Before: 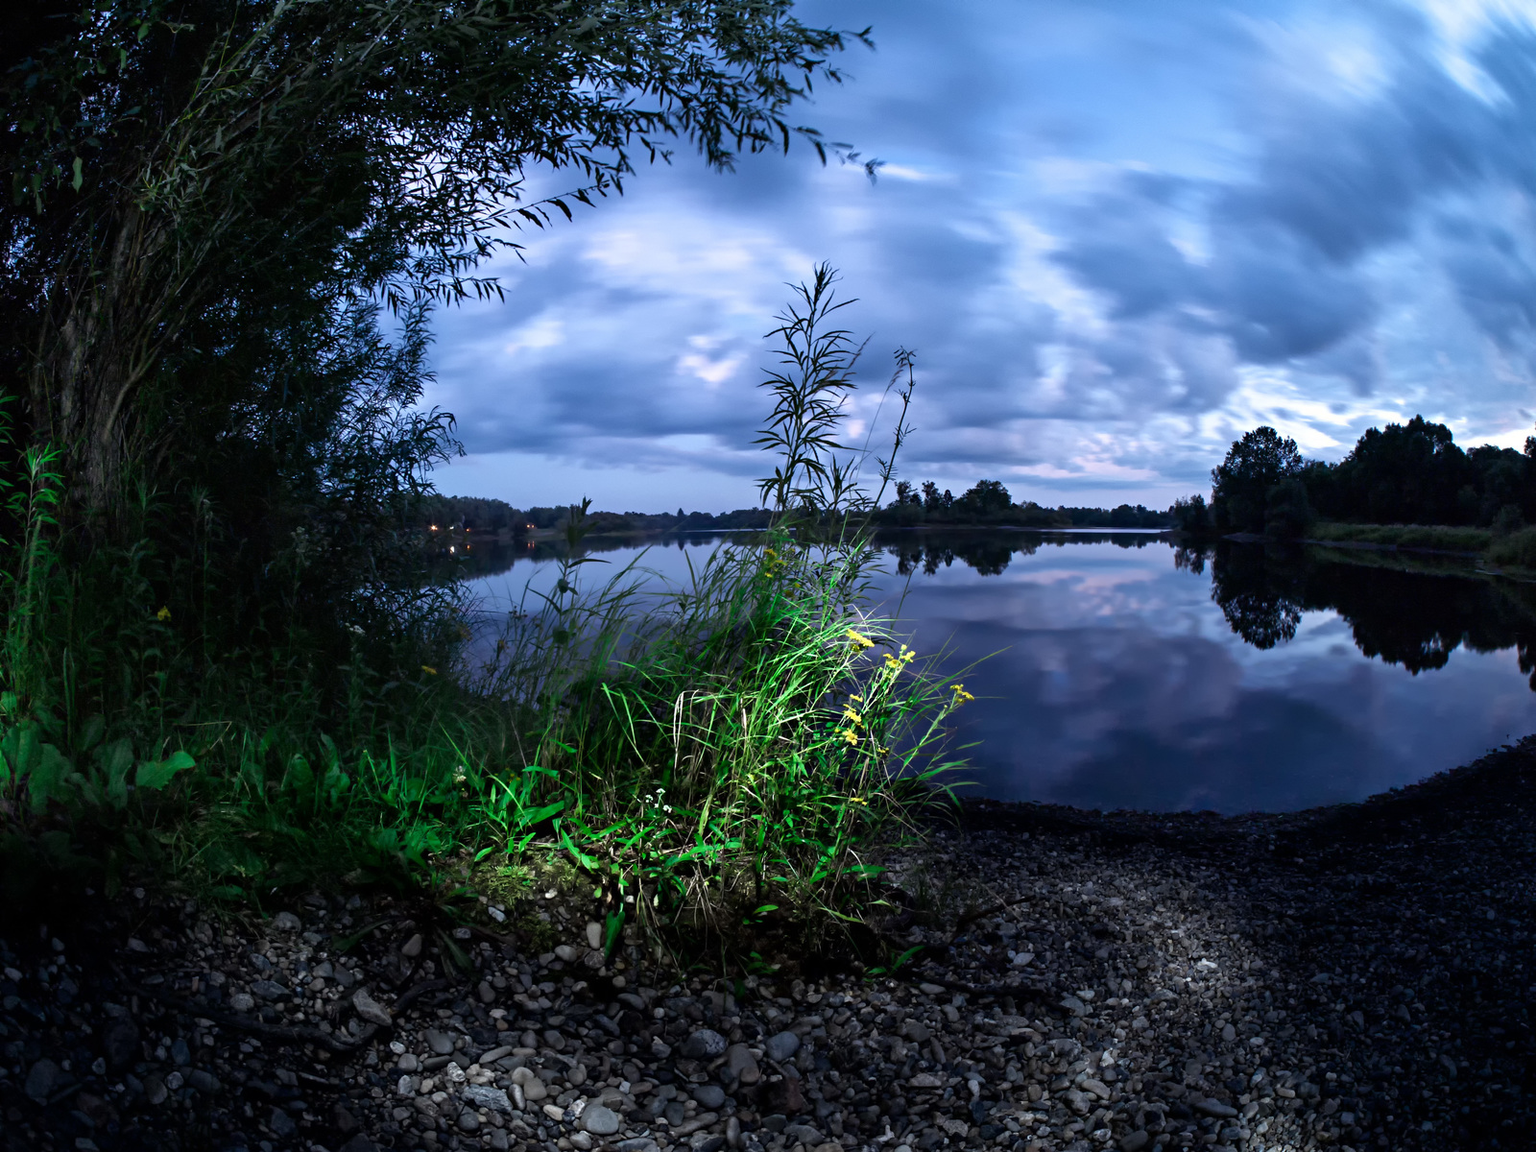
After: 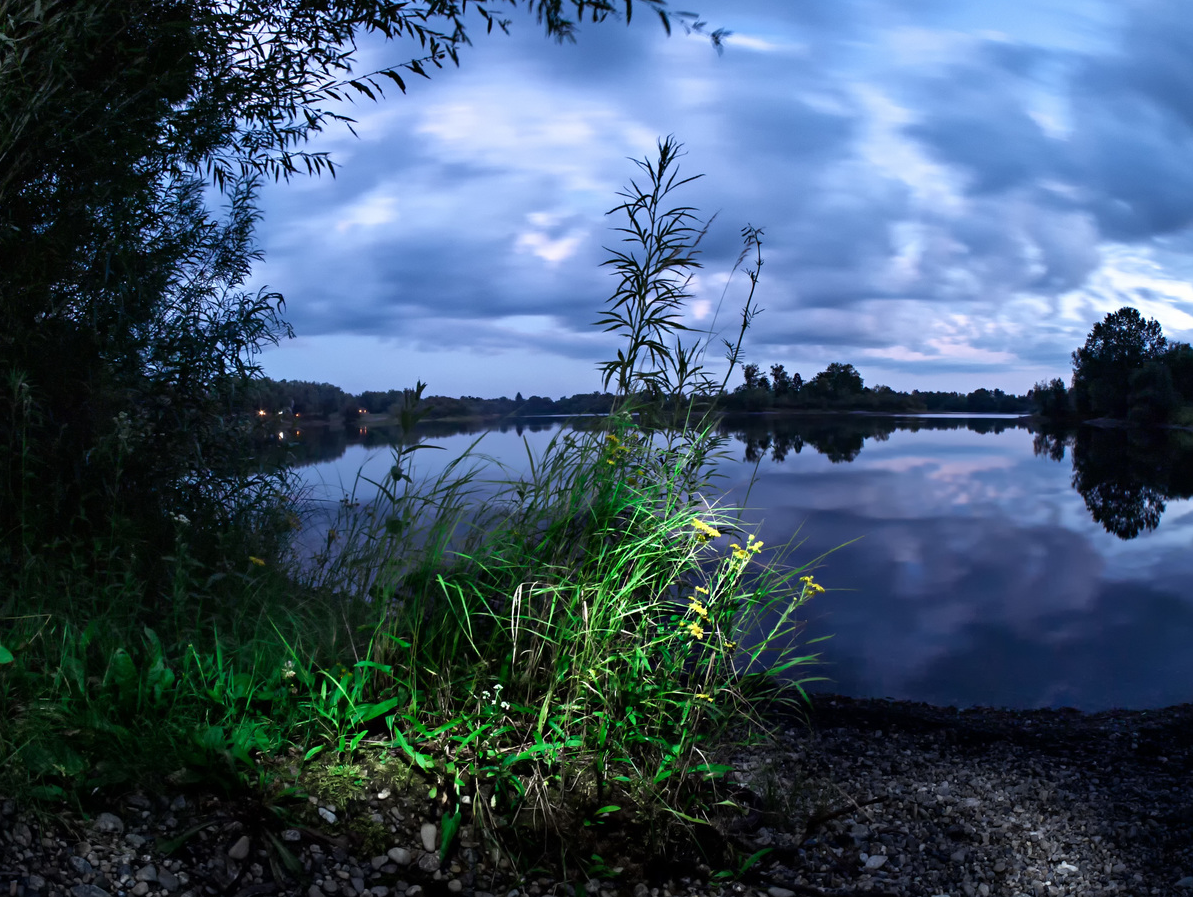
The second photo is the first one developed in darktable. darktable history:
crop and rotate: left 11.919%, top 11.444%, right 13.511%, bottom 13.786%
